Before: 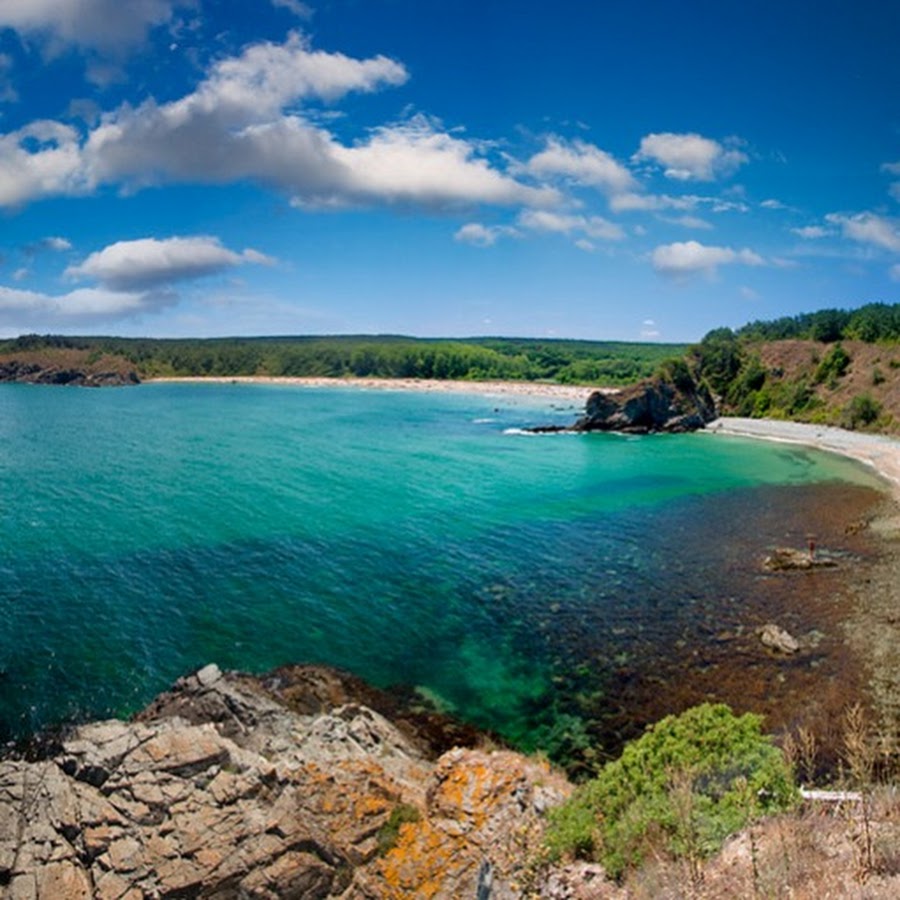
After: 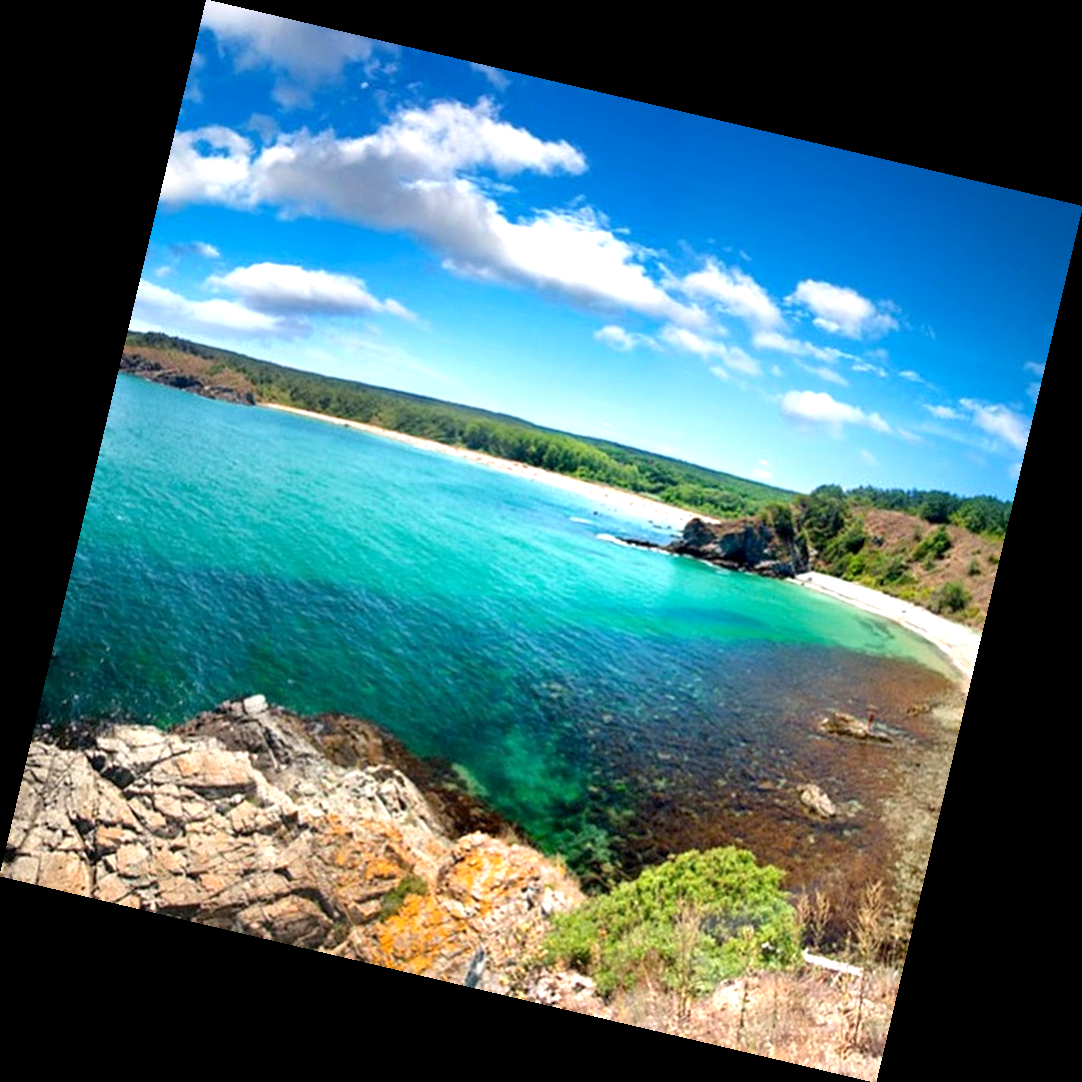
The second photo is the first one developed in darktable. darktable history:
exposure: black level correction 0.001, exposure 1.05 EV, compensate exposure bias true, compensate highlight preservation false
rotate and perspective: rotation 13.27°, automatic cropping off
